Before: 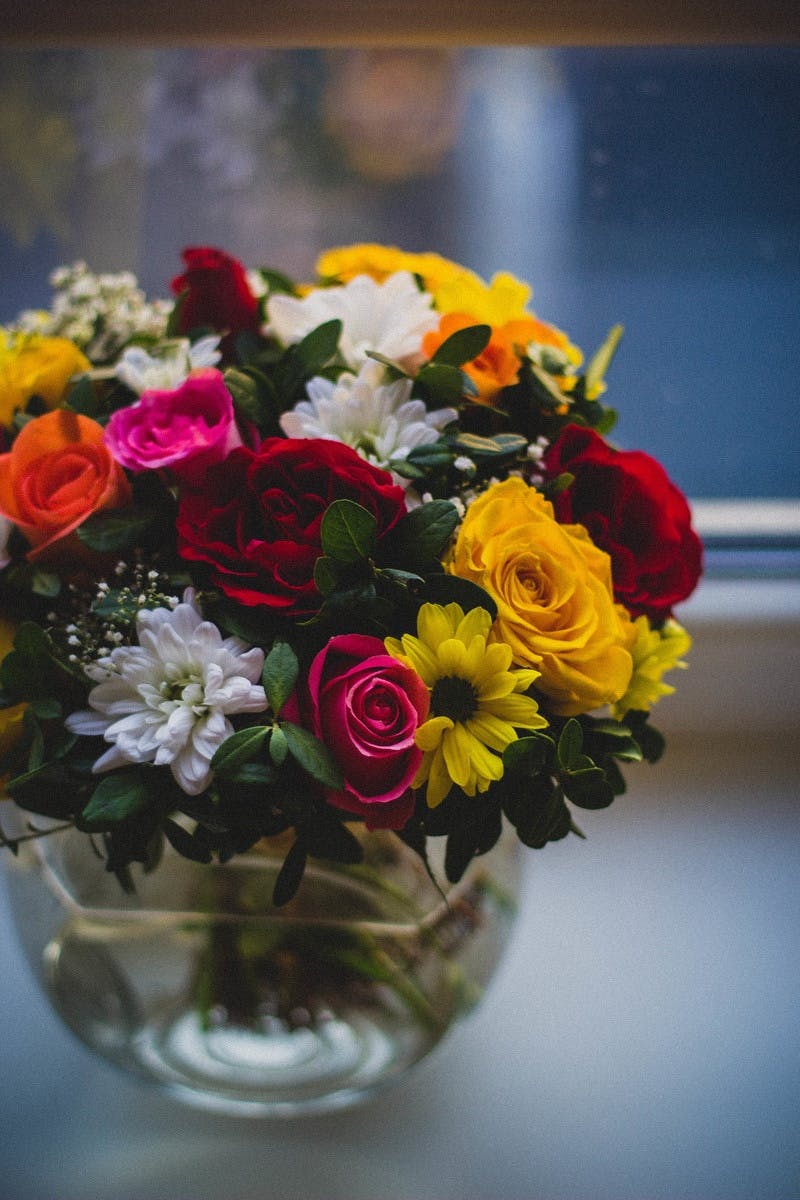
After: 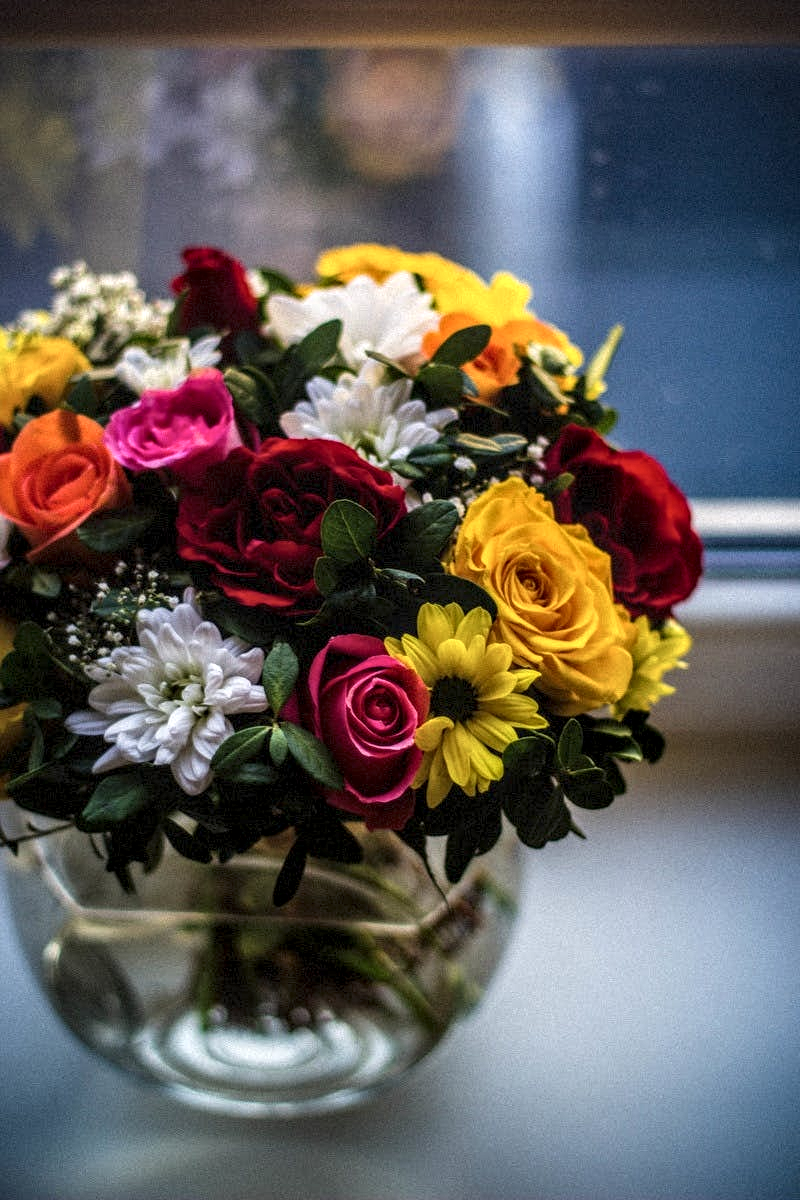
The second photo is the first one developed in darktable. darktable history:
local contrast: highlights 14%, shadows 37%, detail 184%, midtone range 0.465
exposure: exposure -0.004 EV, compensate exposure bias true, compensate highlight preservation false
